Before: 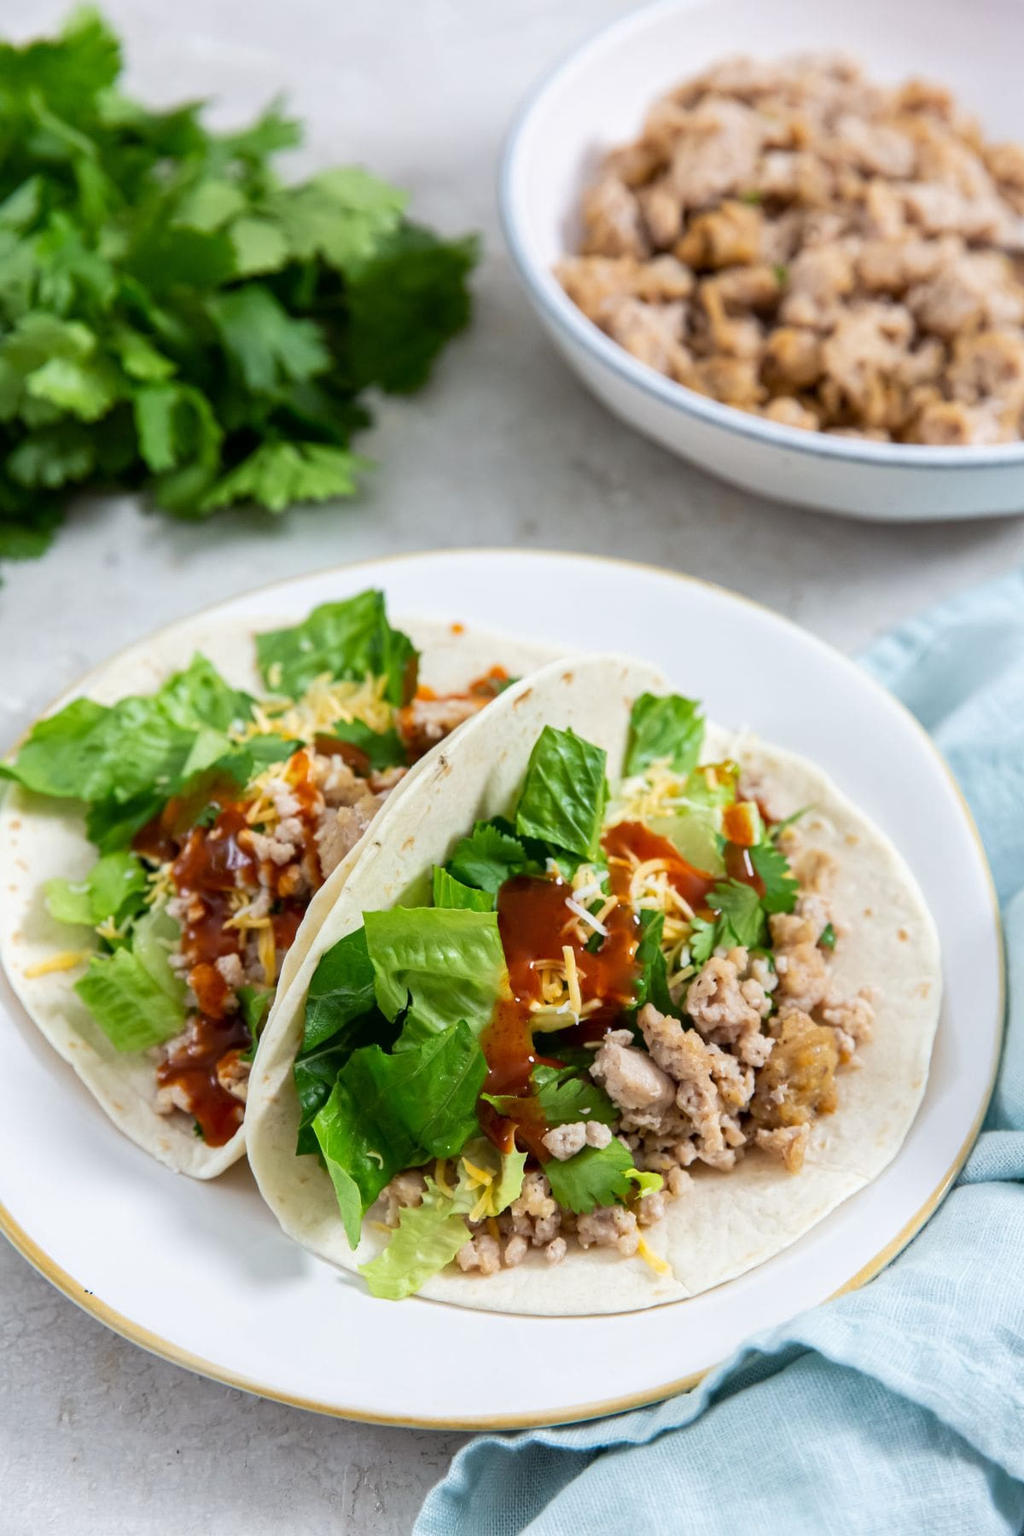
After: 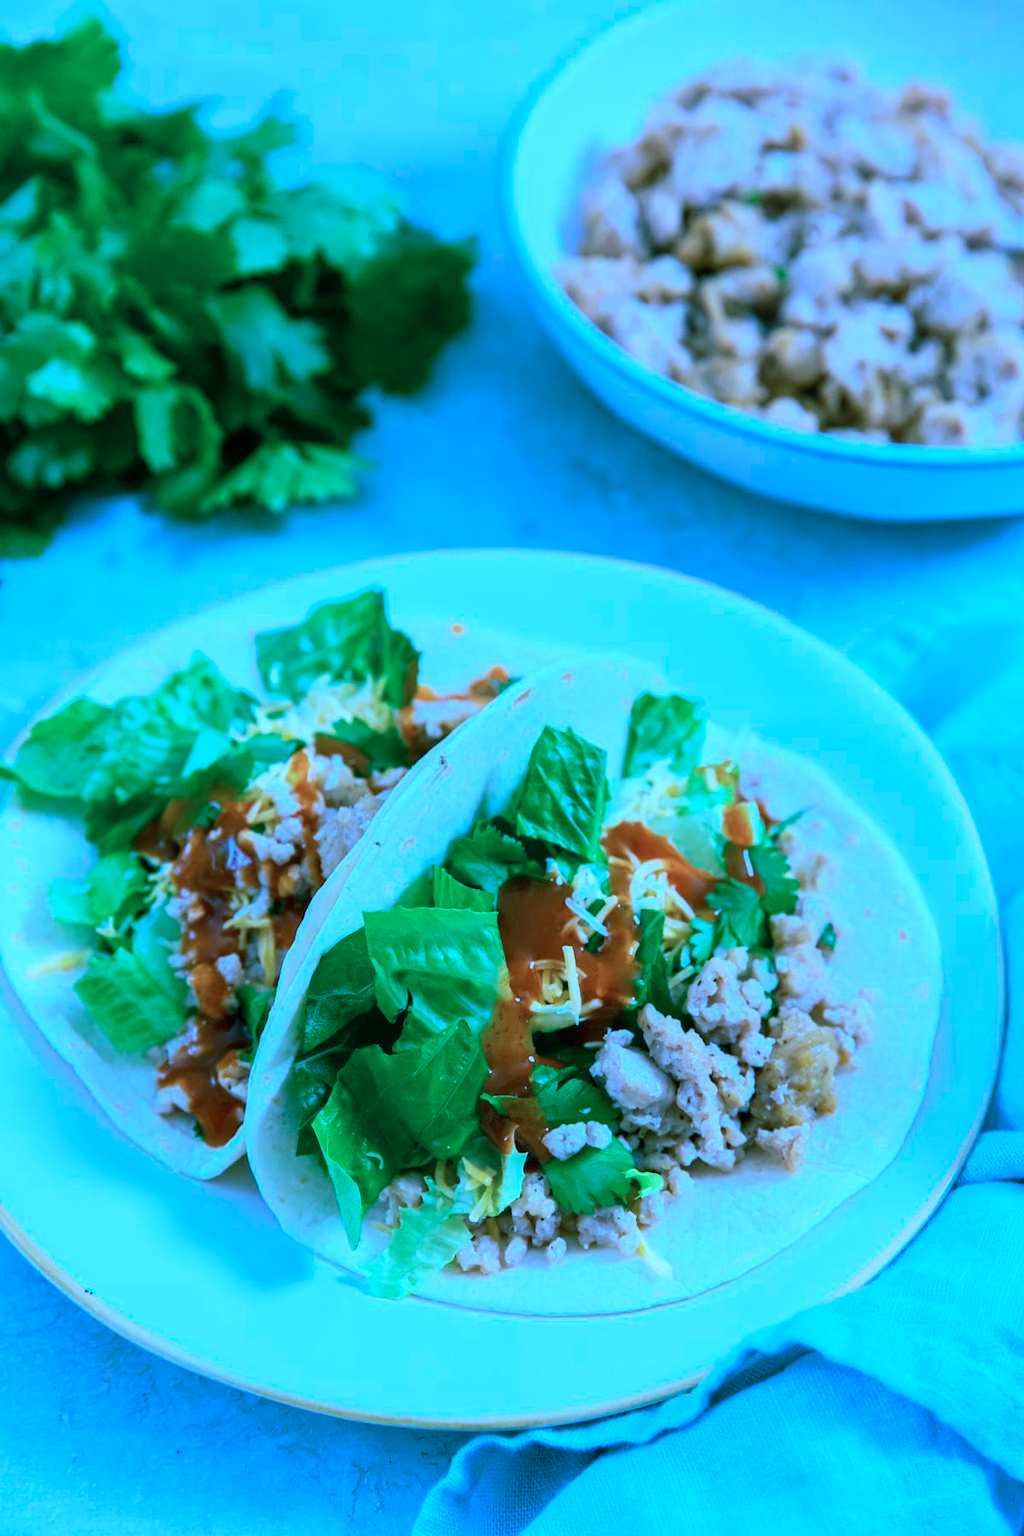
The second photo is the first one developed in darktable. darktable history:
color calibration: output R [1.063, -0.012, -0.003, 0], output B [-0.079, 0.047, 1, 0], illuminant custom, x 0.46, y 0.43, temperature 2642.66 K
color balance rgb: shadows lift › chroma 11.71%, shadows lift › hue 133.46°, power › chroma 2.15%, power › hue 166.83°, highlights gain › chroma 4%, highlights gain › hue 200.2°, perceptual saturation grading › global saturation 18.05%
